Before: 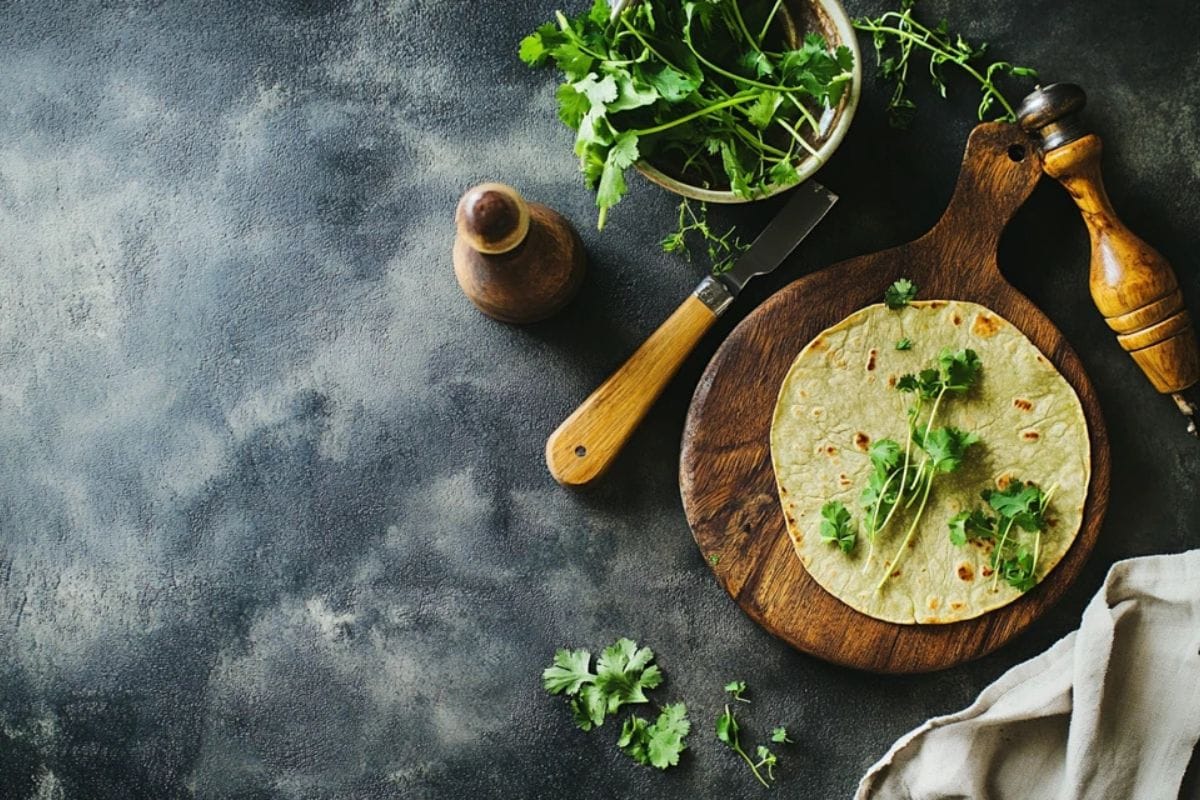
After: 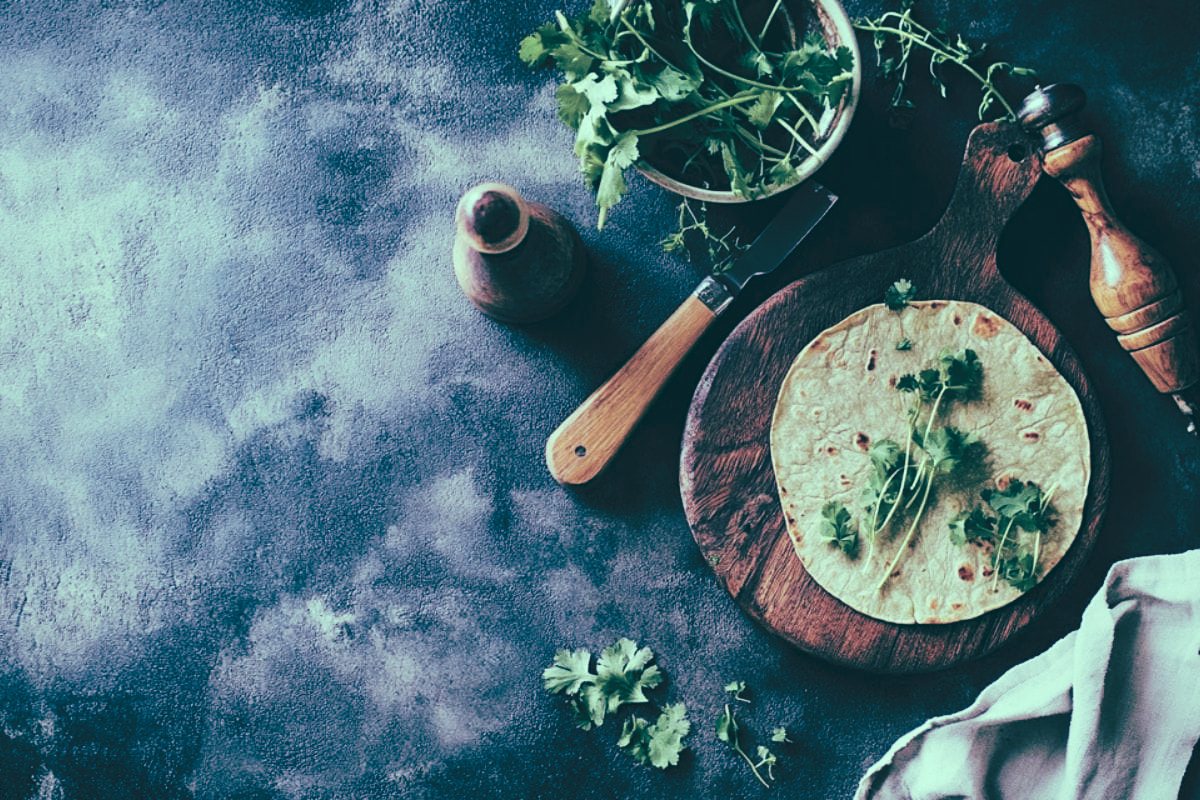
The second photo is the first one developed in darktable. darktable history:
tone curve: curves: ch0 [(0, 0) (0.003, 0.077) (0.011, 0.089) (0.025, 0.105) (0.044, 0.122) (0.069, 0.134) (0.1, 0.151) (0.136, 0.171) (0.177, 0.198) (0.224, 0.23) (0.277, 0.273) (0.335, 0.343) (0.399, 0.422) (0.468, 0.508) (0.543, 0.601) (0.623, 0.695) (0.709, 0.782) (0.801, 0.866) (0.898, 0.934) (1, 1)], preserve colors none
color look up table: target L [95.39, 91.64, 89.14, 49.05, 50.31, 35.2, 36.89, 23.81, 4.222, 200.85, 96.58, 74.08, 65.87, 64.09, 64, 64.95, 56.09, 57.24, 48.36, 45.39, 41.06, 39.29, 37.97, 24.08, 18.42, 12.15, 86.04, 74.27, 76.74, 77.83, 60.04, 61.31, 70, 54.09, 46.48, 47.11, 33.79, 35.89, 36.93, 22.58, 15.88, 20.81, 17.31, 85.04, 79.25, 71.96, 58, 54.22, 36.42], target a [-34.87, -33.42, -42.05, -18.39, -21.25, -24.33, -16.62, -27.72, -11.39, 0, -32.43, 6.08, 0.036, -1.22, 24.29, -0.158, 35.69, 37.14, 53.99, 10.59, 29.56, 15.28, 4.805, 27.24, -25, -10.06, -10.07, 11.09, -3.534, 6.725, 14.45, -4.087, 11.8, 35.11, 24.64, -4.501, 30.71, 12.55, 16.82, -18.68, -3.923, -8.269, 4.674, -39.78, -28.67, -28.44, -16.26, -19.24, -9.373], target b [30.95, 36.21, 11.11, 13.73, 0.396, 3.231, -13.09, -4.868, -10.55, -0.001, 12.31, 6.077, 28.05, 5.885, 19.98, -7.733, 8.791, -8.259, 16.61, 10.76, -2.018, -0.048, -13.26, -0.791, -3.728, -12.89, -1.024, -11.16, -16.73, -15.85, -13.99, -25.88, -26.97, -26.81, -22.91, -45.24, -14, -34.76, -55.48, -16.45, -28.35, -26.21, -37.09, -3.956, -11.29, -21.29, -14.61, -27.73, -25.23], num patches 49
